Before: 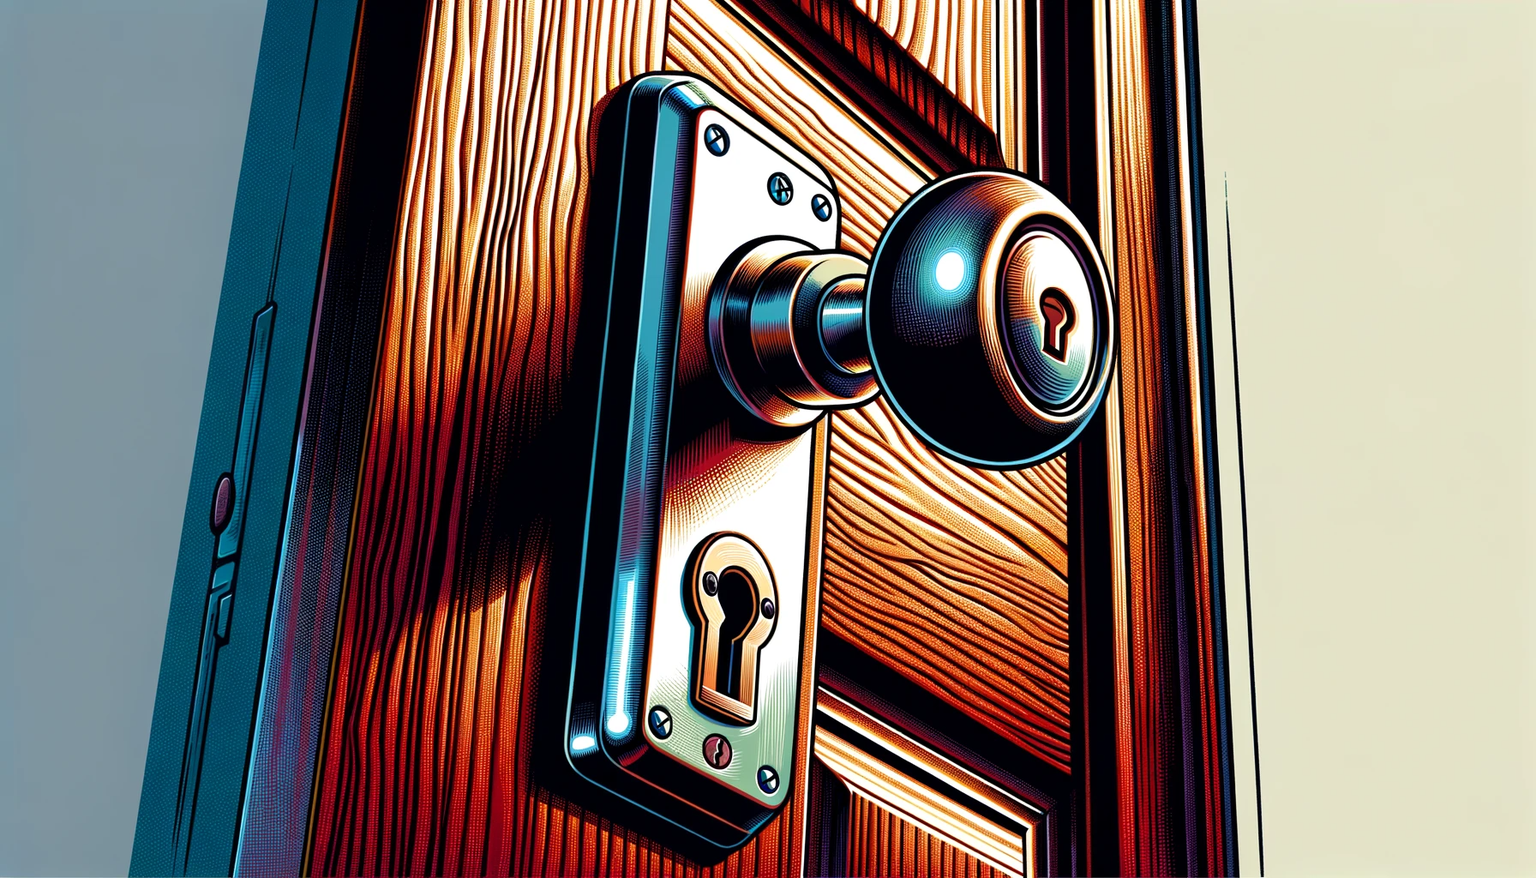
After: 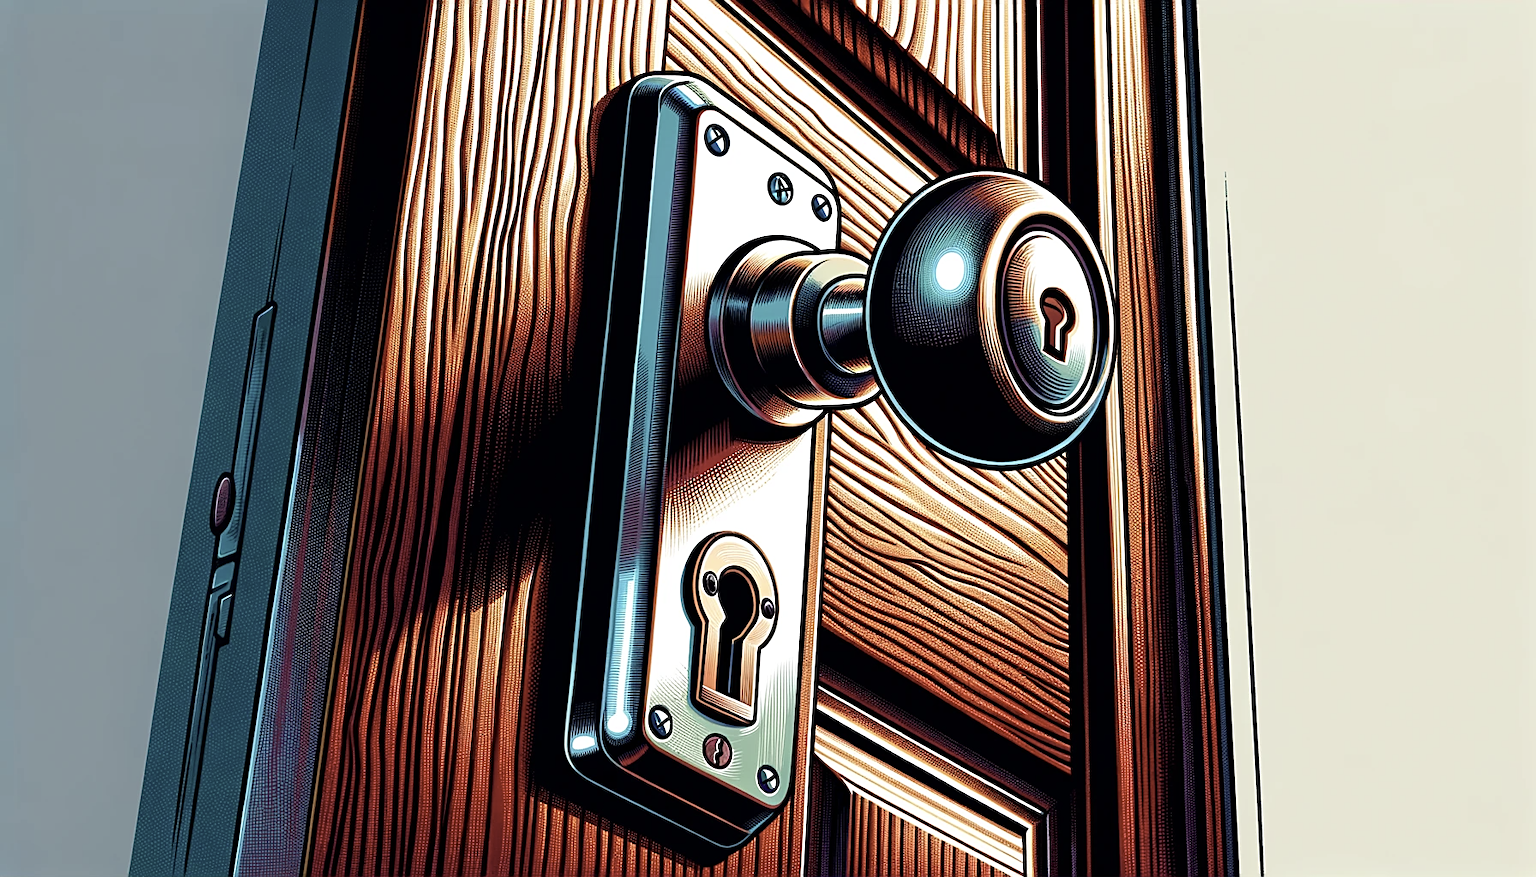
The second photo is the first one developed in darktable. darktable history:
sharpen: on, module defaults
contrast brightness saturation: contrast 0.1, saturation -0.36
